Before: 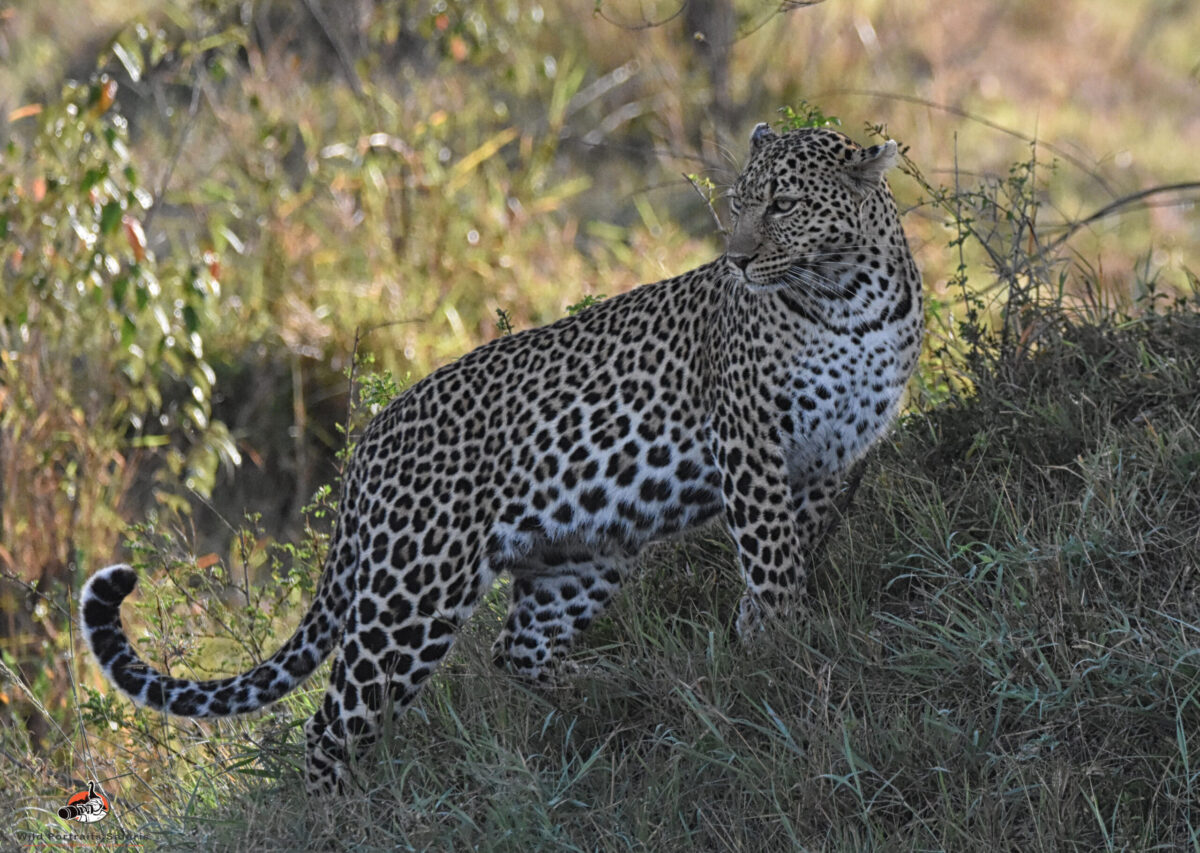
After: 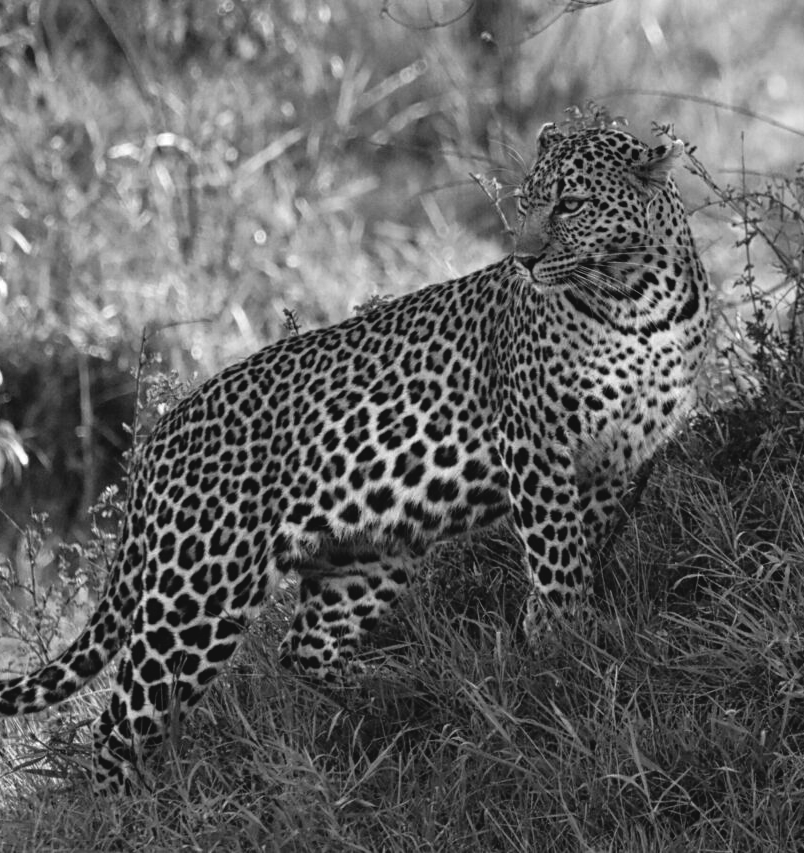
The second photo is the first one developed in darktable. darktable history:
tone equalizer: edges refinement/feathering 500, mask exposure compensation -1.57 EV, preserve details no
tone curve: curves: ch0 [(0, 0) (0.003, 0.047) (0.011, 0.047) (0.025, 0.047) (0.044, 0.049) (0.069, 0.051) (0.1, 0.062) (0.136, 0.086) (0.177, 0.125) (0.224, 0.178) (0.277, 0.246) (0.335, 0.324) (0.399, 0.407) (0.468, 0.48) (0.543, 0.57) (0.623, 0.675) (0.709, 0.772) (0.801, 0.876) (0.898, 0.963) (1, 1)], color space Lab, independent channels, preserve colors none
crop and rotate: left 17.814%, right 15.104%
color zones: curves: ch0 [(0, 0.613) (0.01, 0.613) (0.245, 0.448) (0.498, 0.529) (0.642, 0.665) (0.879, 0.777) (0.99, 0.613)]; ch1 [(0, 0) (0.143, 0) (0.286, 0) (0.429, 0) (0.571, 0) (0.714, 0) (0.857, 0)]
